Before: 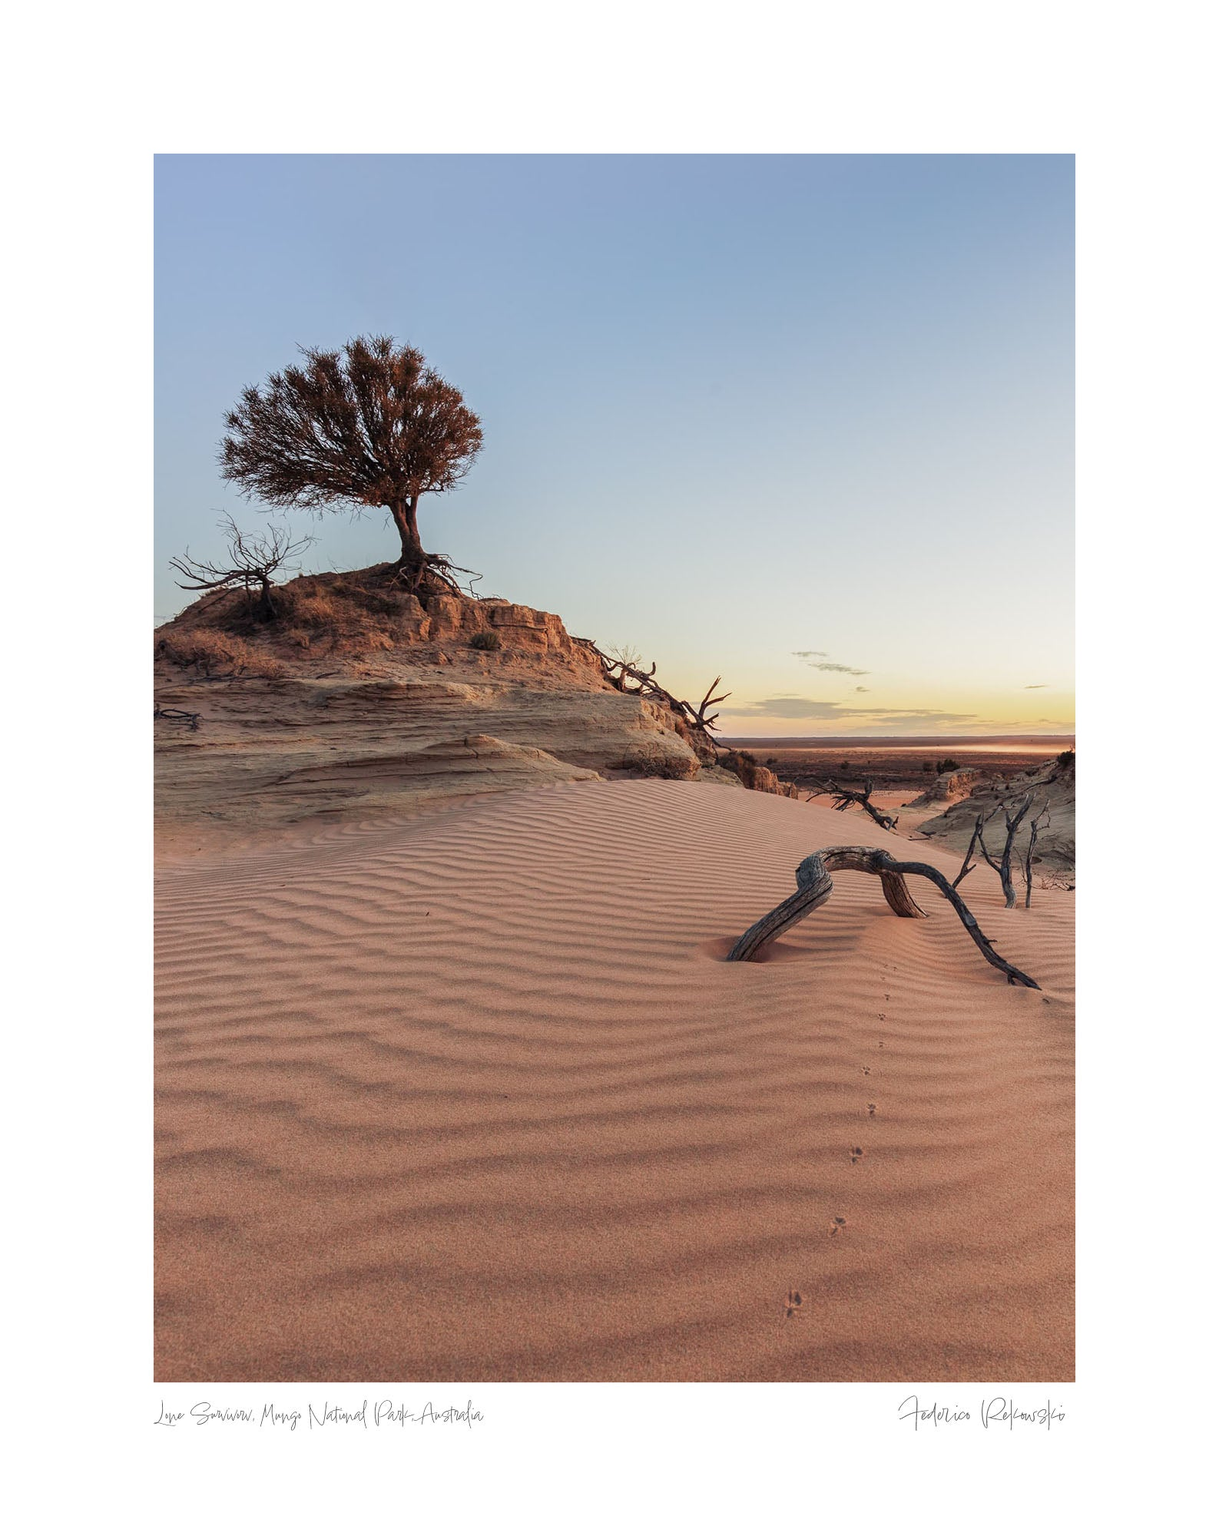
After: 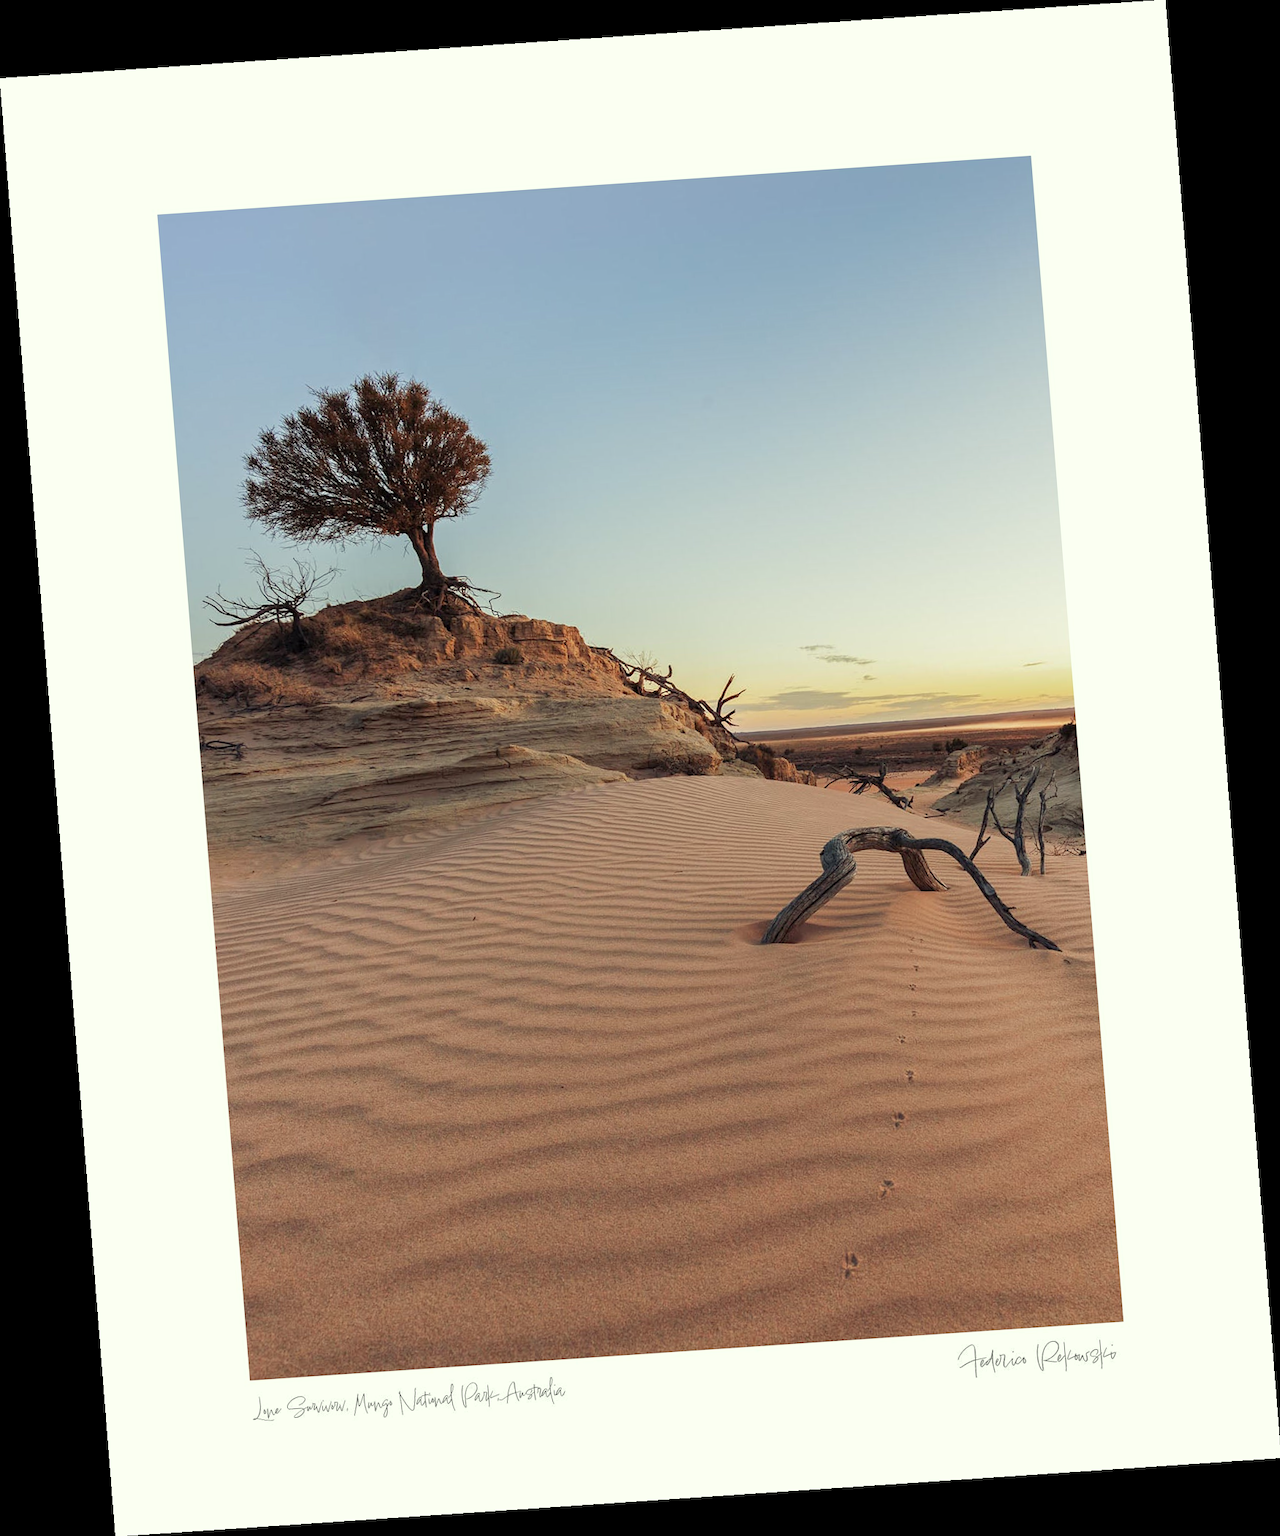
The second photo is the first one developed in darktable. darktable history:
rotate and perspective: rotation -4.2°, shear 0.006, automatic cropping off
color correction: highlights a* -4.28, highlights b* 6.53
